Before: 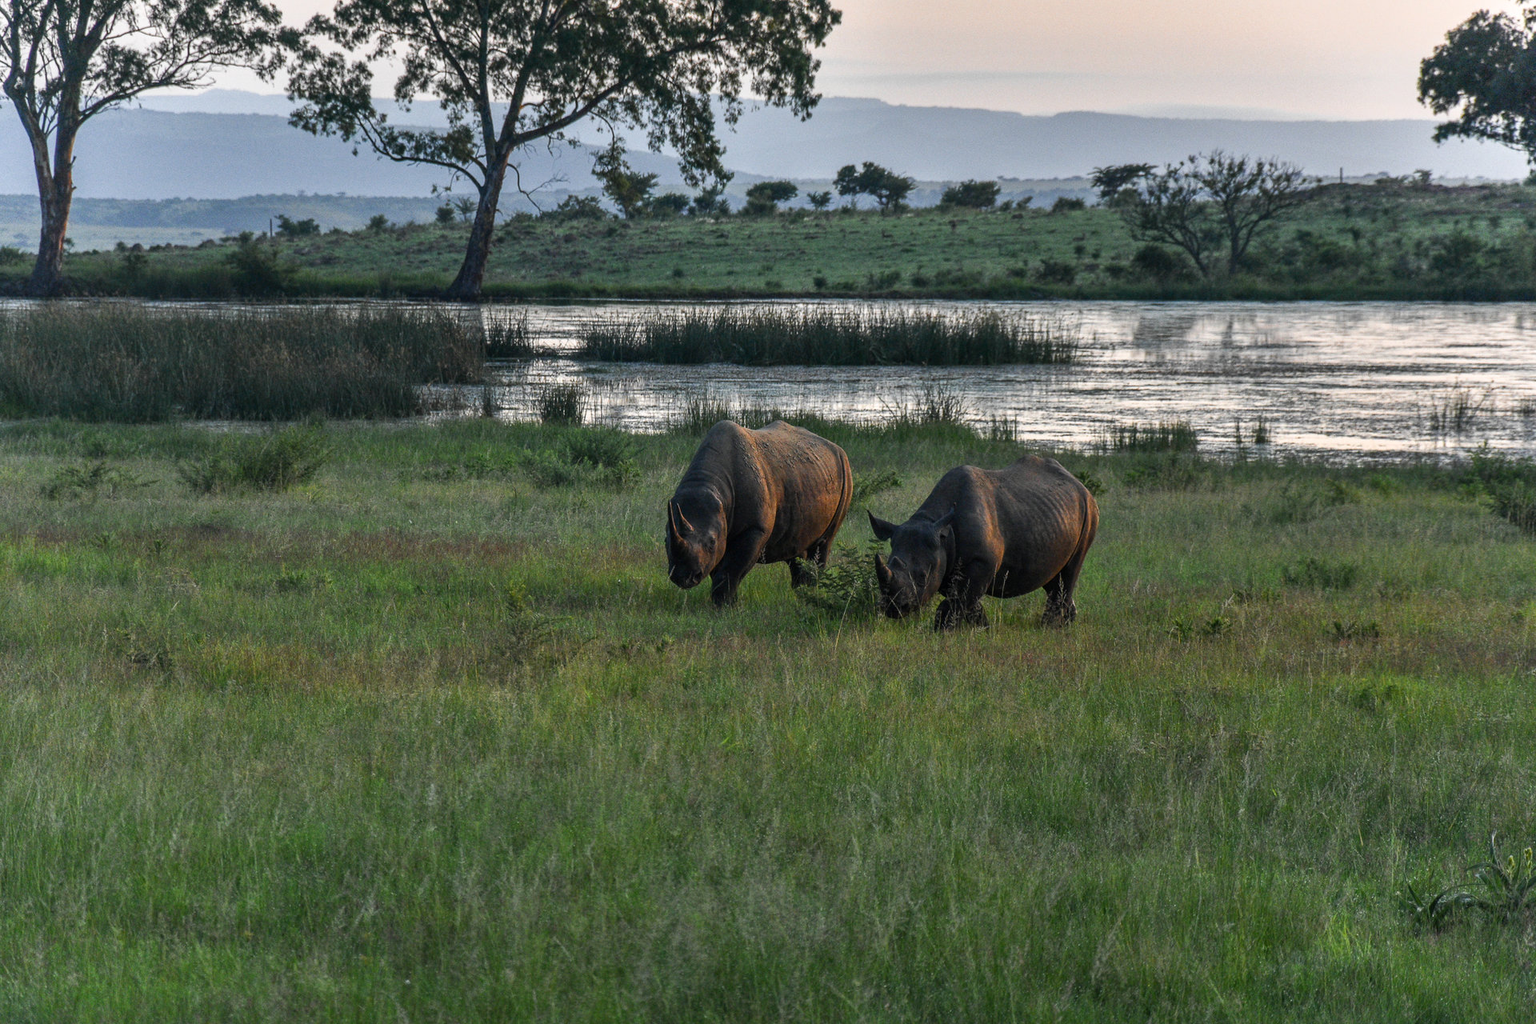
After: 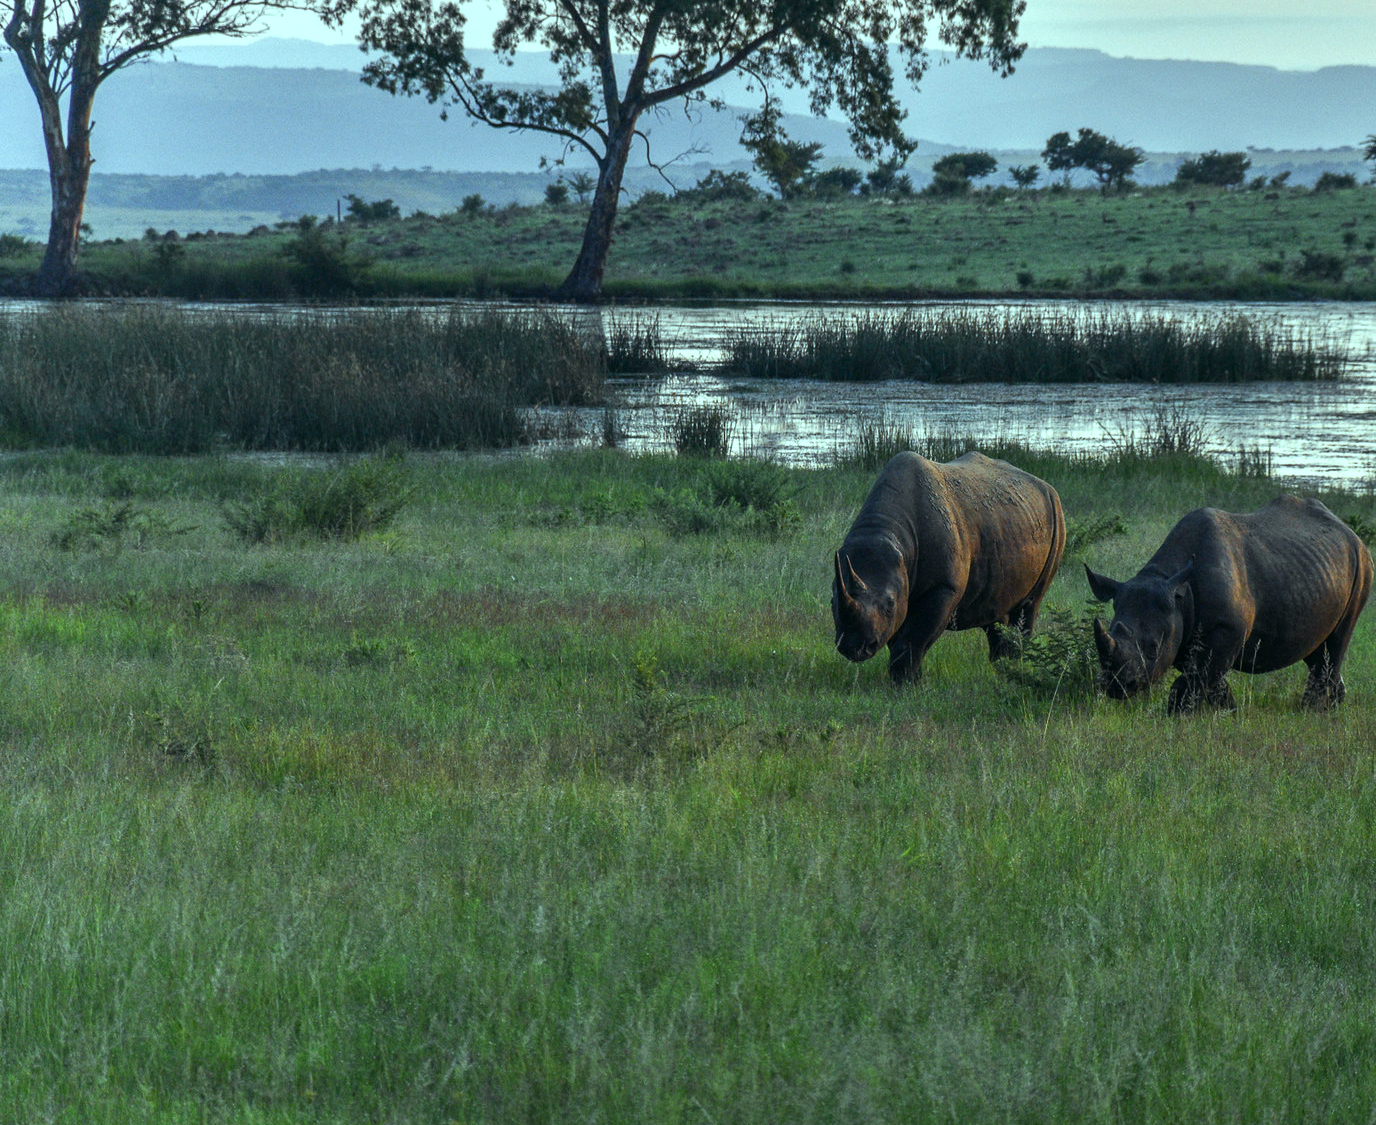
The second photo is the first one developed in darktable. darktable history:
crop: top 5.803%, right 27.864%, bottom 5.804%
color balance: mode lift, gamma, gain (sRGB), lift [0.997, 0.979, 1.021, 1.011], gamma [1, 1.084, 0.916, 0.998], gain [1, 0.87, 1.13, 1.101], contrast 4.55%, contrast fulcrum 38.24%, output saturation 104.09%
tone equalizer: on, module defaults
